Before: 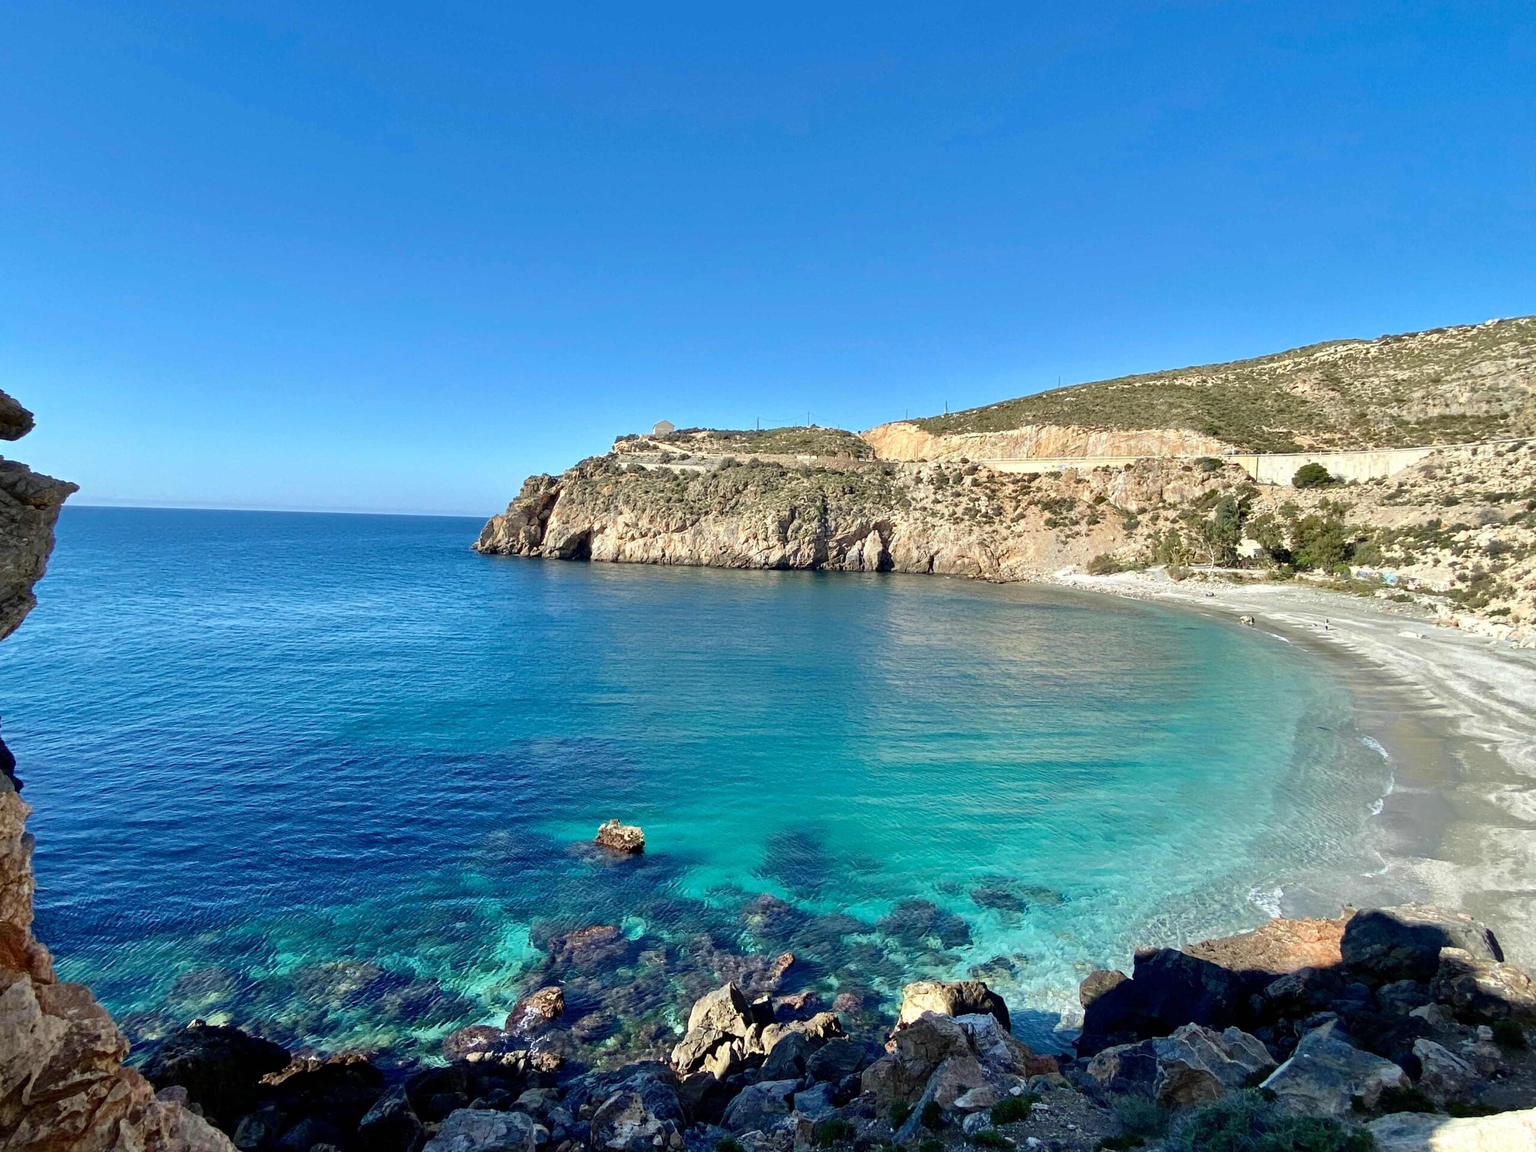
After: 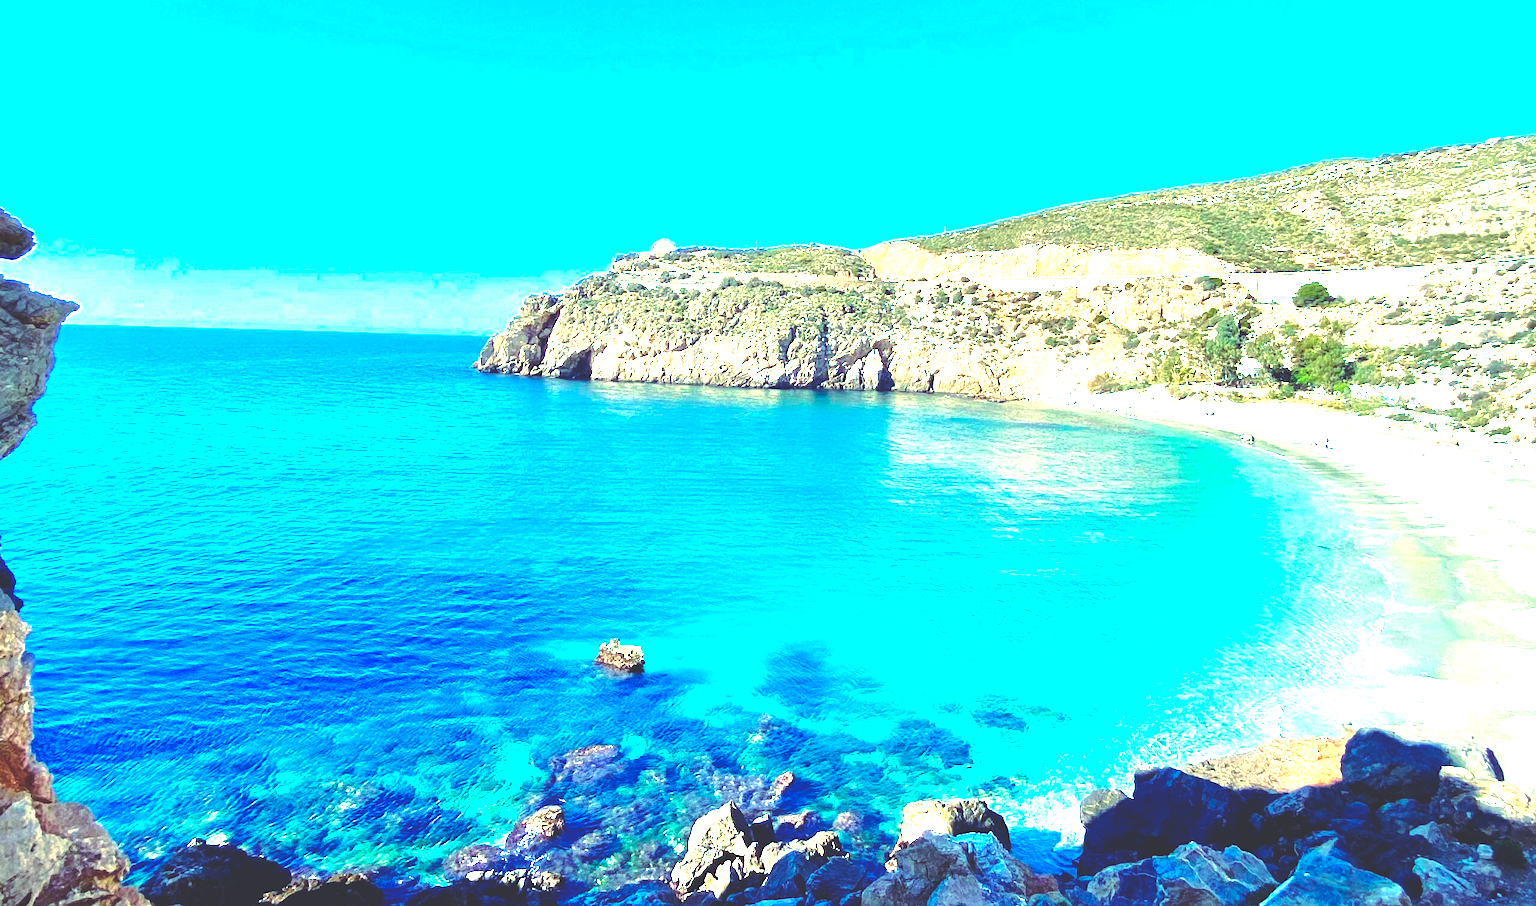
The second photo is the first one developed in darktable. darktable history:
crop and rotate: top 15.774%, bottom 5.506%
color balance rgb: perceptual saturation grading › global saturation 25%, perceptual brilliance grading › mid-tones 10%, perceptual brilliance grading › shadows 15%, global vibrance 20%
base curve: curves: ch0 [(0, 0) (0.262, 0.32) (0.722, 0.705) (1, 1)]
exposure: black level correction 0.001, exposure 1.719 EV, compensate exposure bias true, compensate highlight preservation false
rgb curve: curves: ch0 [(0, 0.186) (0.314, 0.284) (0.576, 0.466) (0.805, 0.691) (0.936, 0.886)]; ch1 [(0, 0.186) (0.314, 0.284) (0.581, 0.534) (0.771, 0.746) (0.936, 0.958)]; ch2 [(0, 0.216) (0.275, 0.39) (1, 1)], mode RGB, independent channels, compensate middle gray true, preserve colors none
